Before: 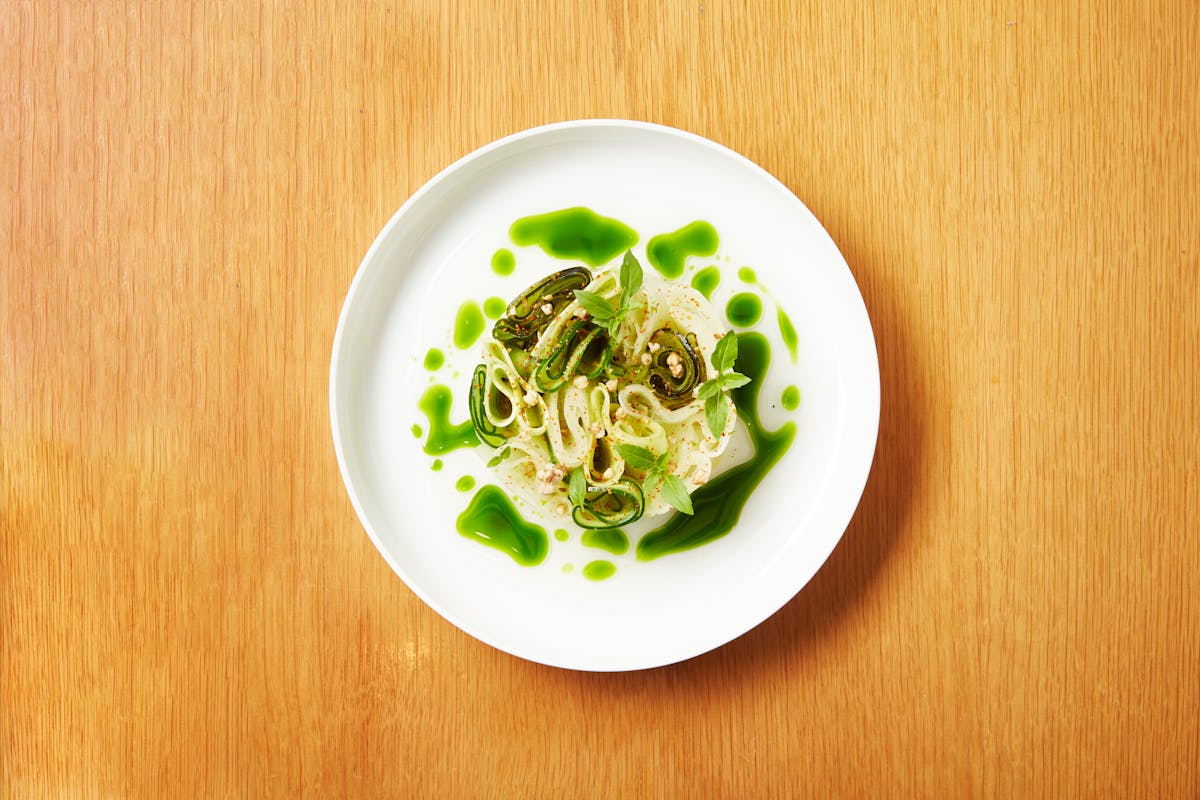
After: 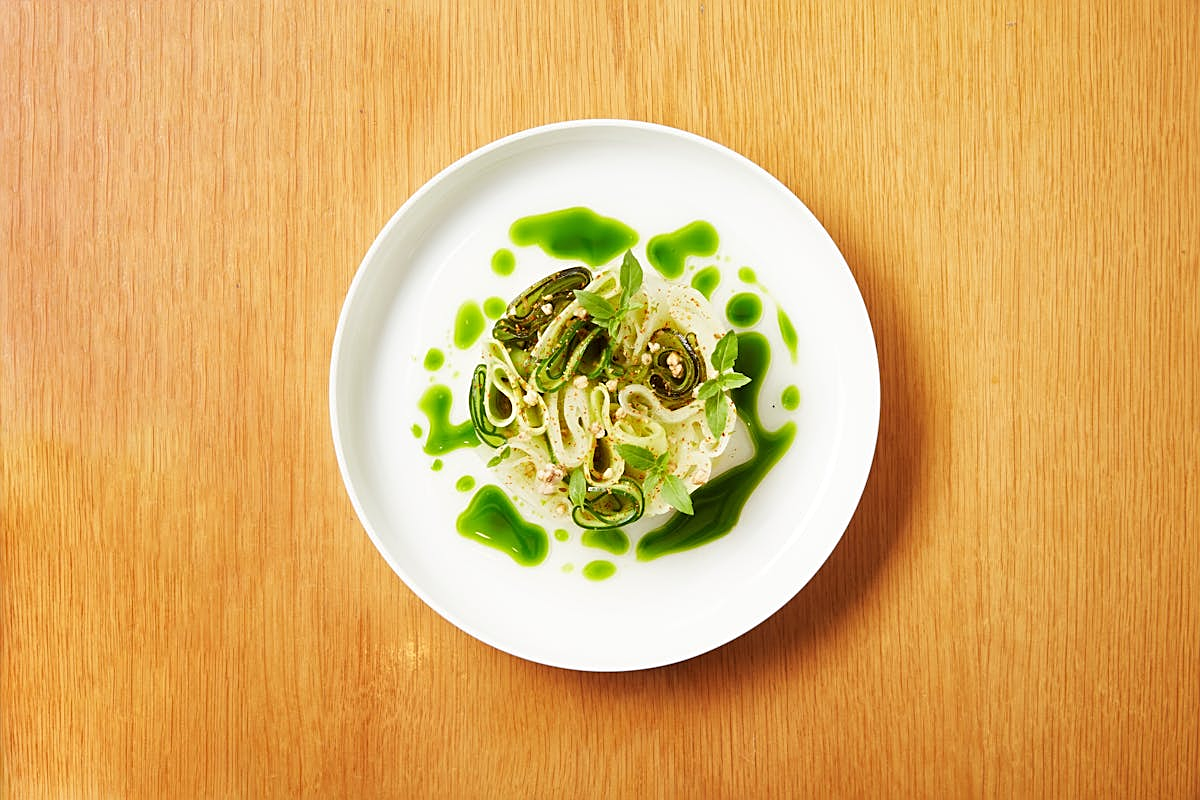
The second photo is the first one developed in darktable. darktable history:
sharpen: amount 0.469
